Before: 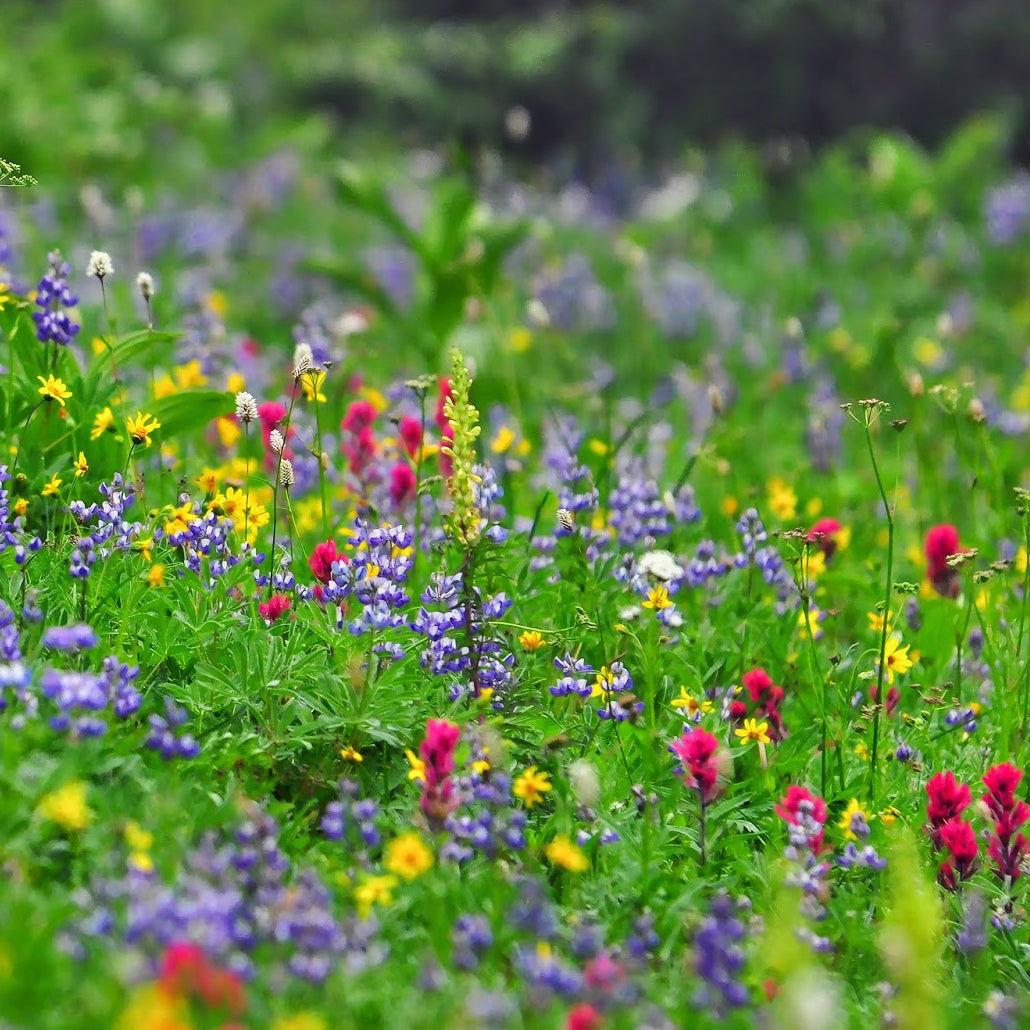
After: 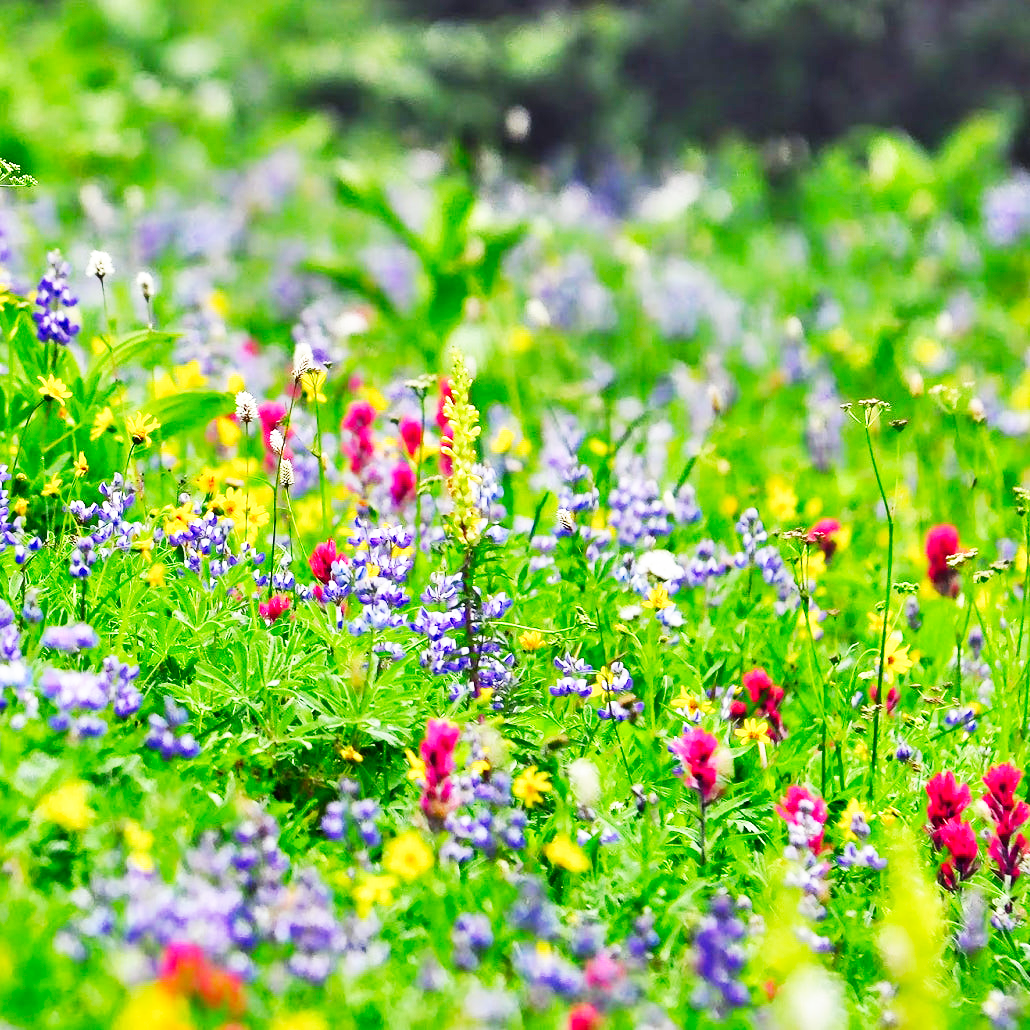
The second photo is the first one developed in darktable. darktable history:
shadows and highlights: shadows 29.61, highlights -30.47, low approximation 0.01, soften with gaussian
base curve: curves: ch0 [(0, 0) (0.007, 0.004) (0.027, 0.03) (0.046, 0.07) (0.207, 0.54) (0.442, 0.872) (0.673, 0.972) (1, 1)], preserve colors none
